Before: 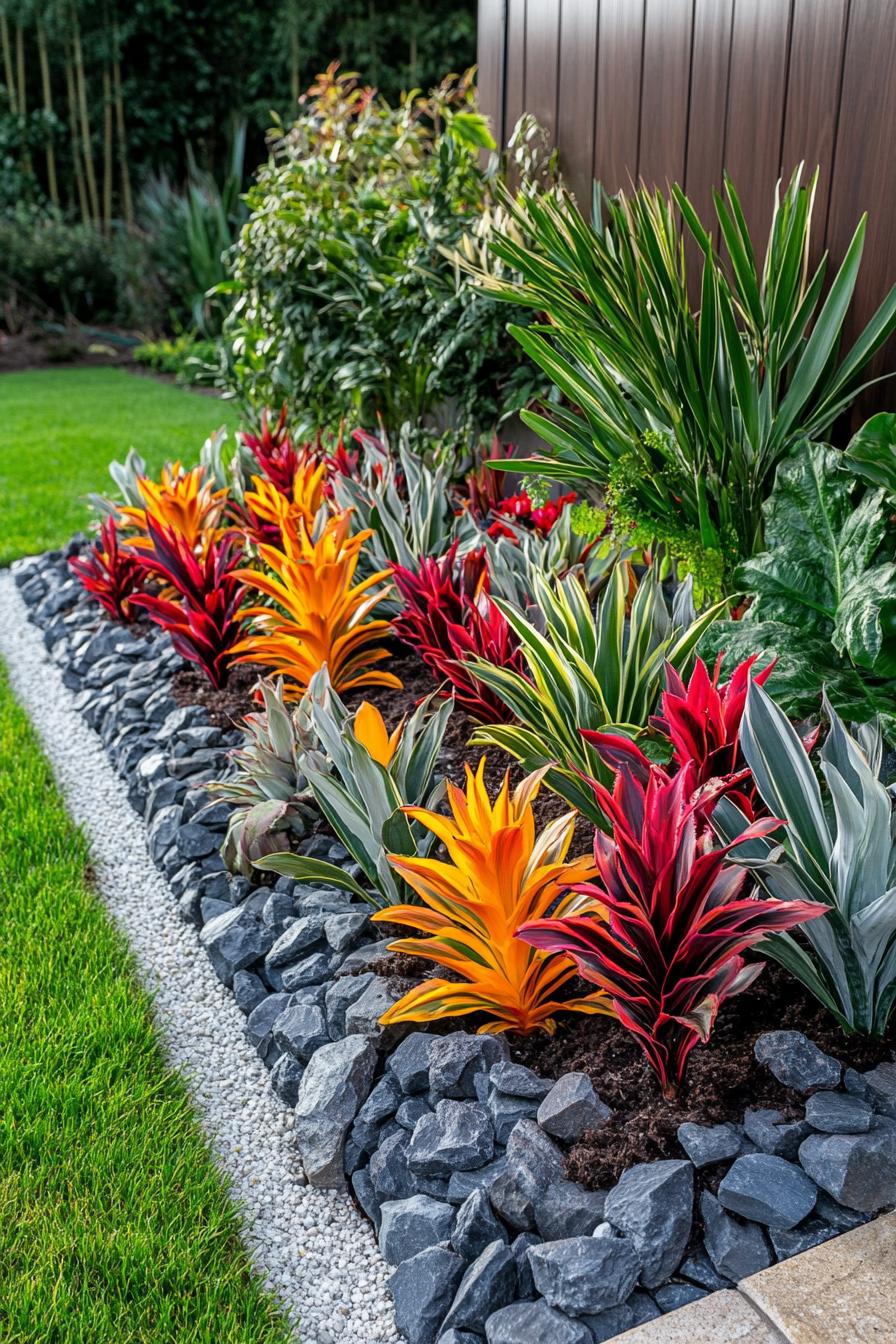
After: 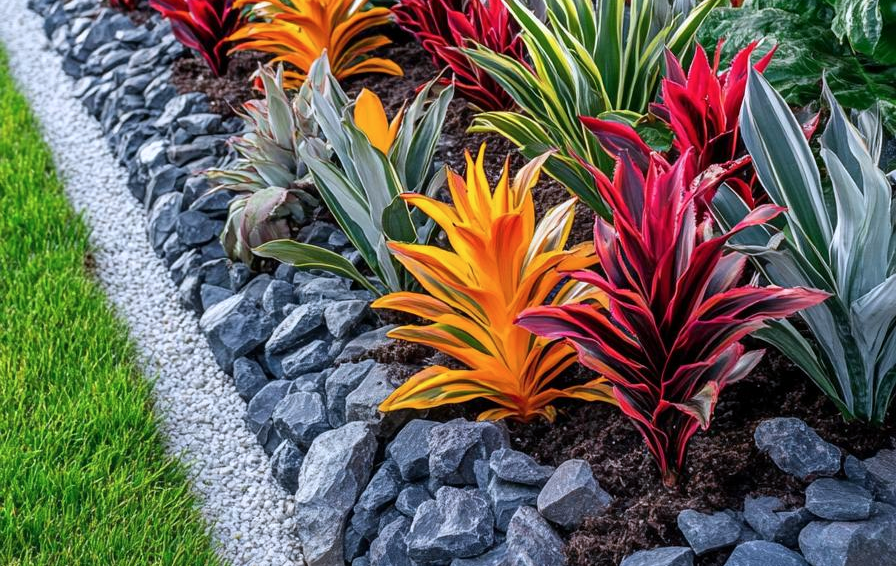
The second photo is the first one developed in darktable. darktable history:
color calibration: illuminant as shot in camera, x 0.358, y 0.373, temperature 4628.91 K
crop: top 45.65%, bottom 12.219%
